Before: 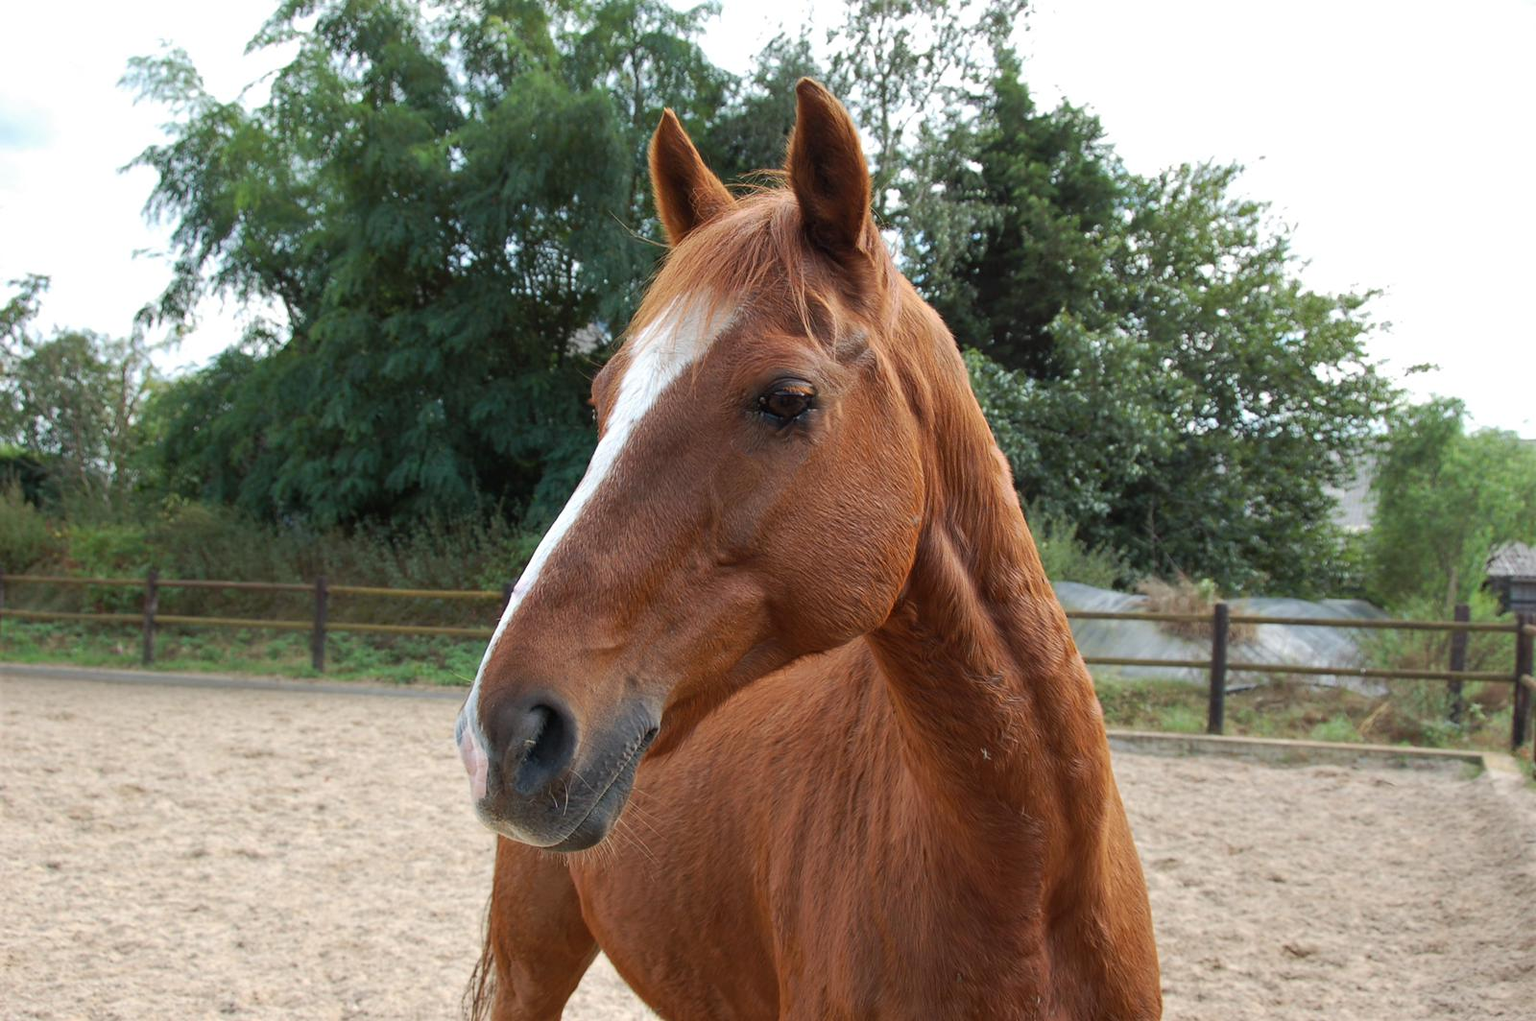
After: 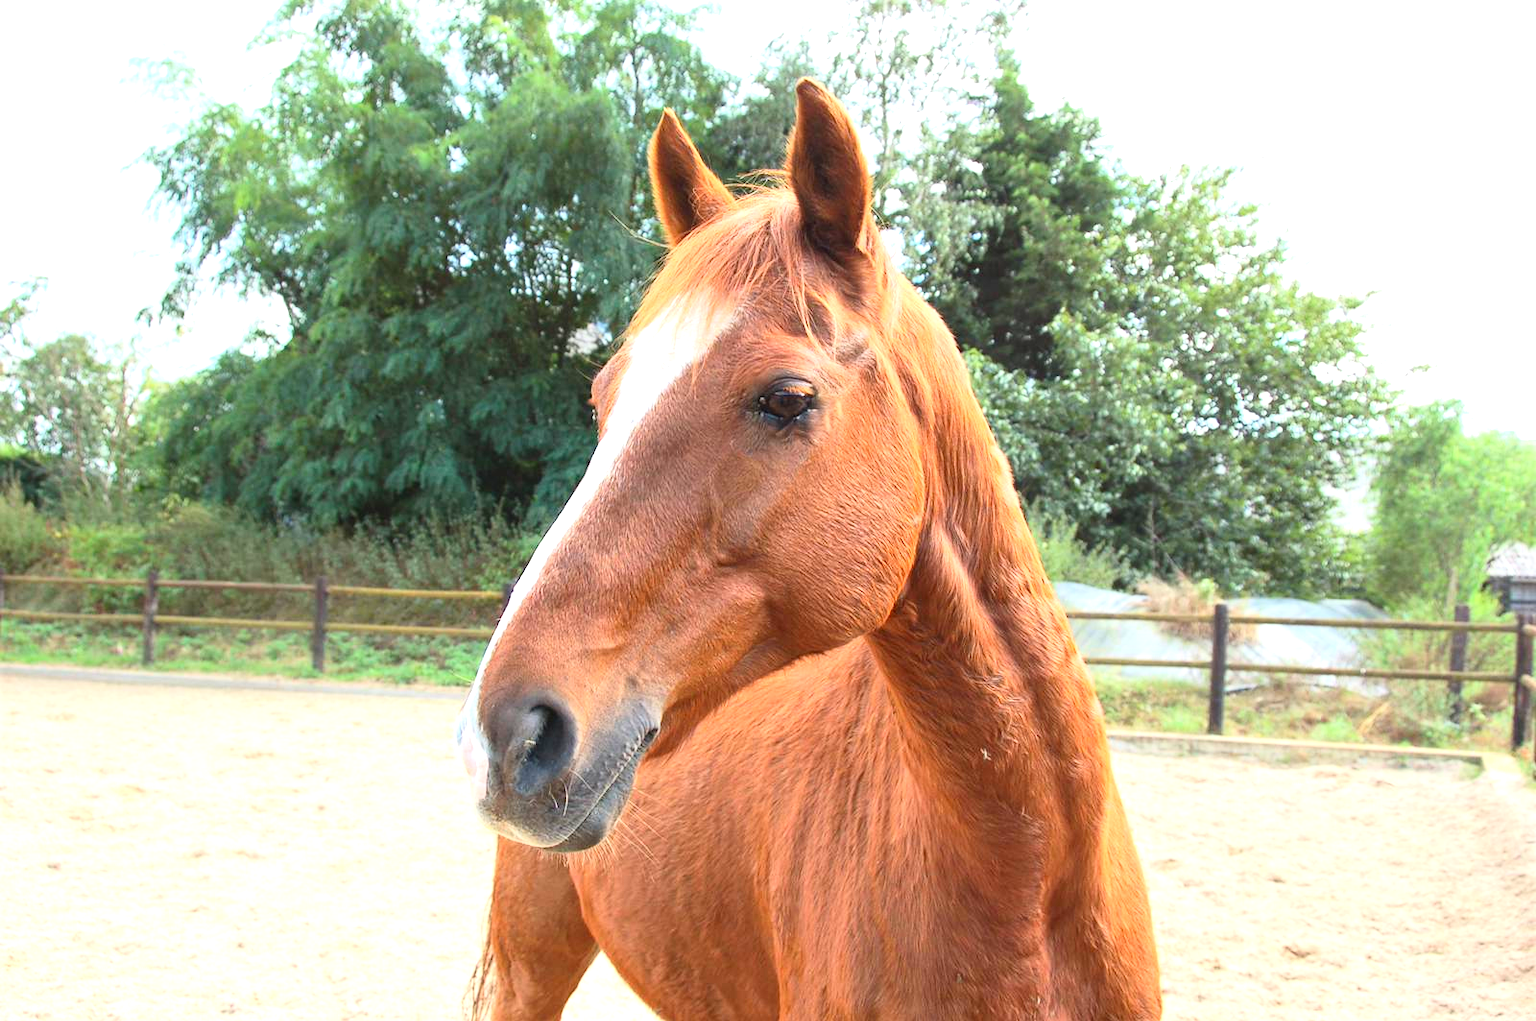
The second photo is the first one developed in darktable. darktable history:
contrast brightness saturation: contrast 0.2, brightness 0.16, saturation 0.22
exposure: black level correction 0, exposure 1.2 EV, compensate exposure bias true, compensate highlight preservation false
